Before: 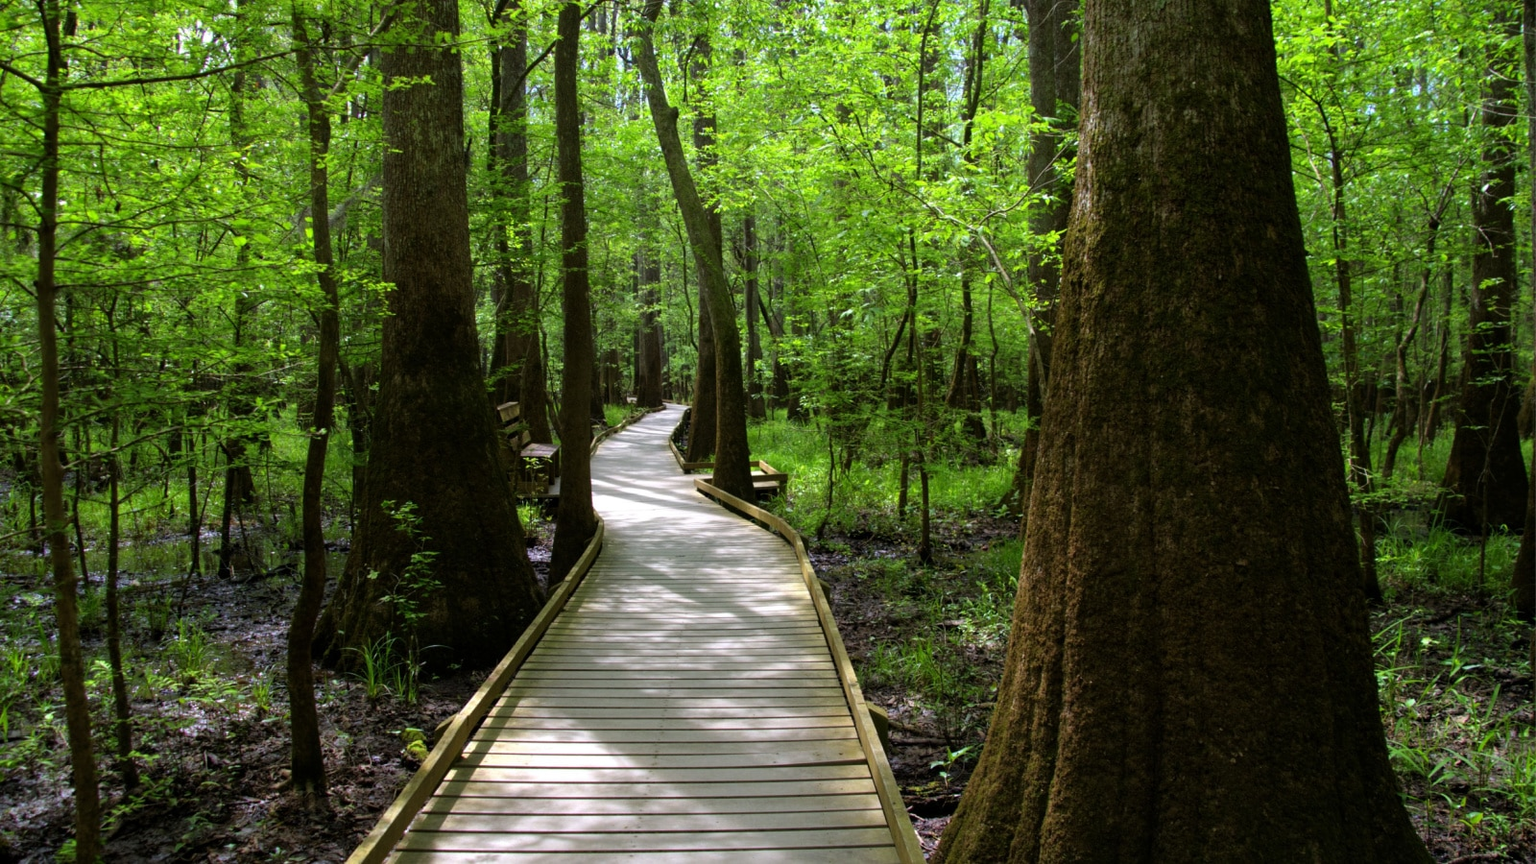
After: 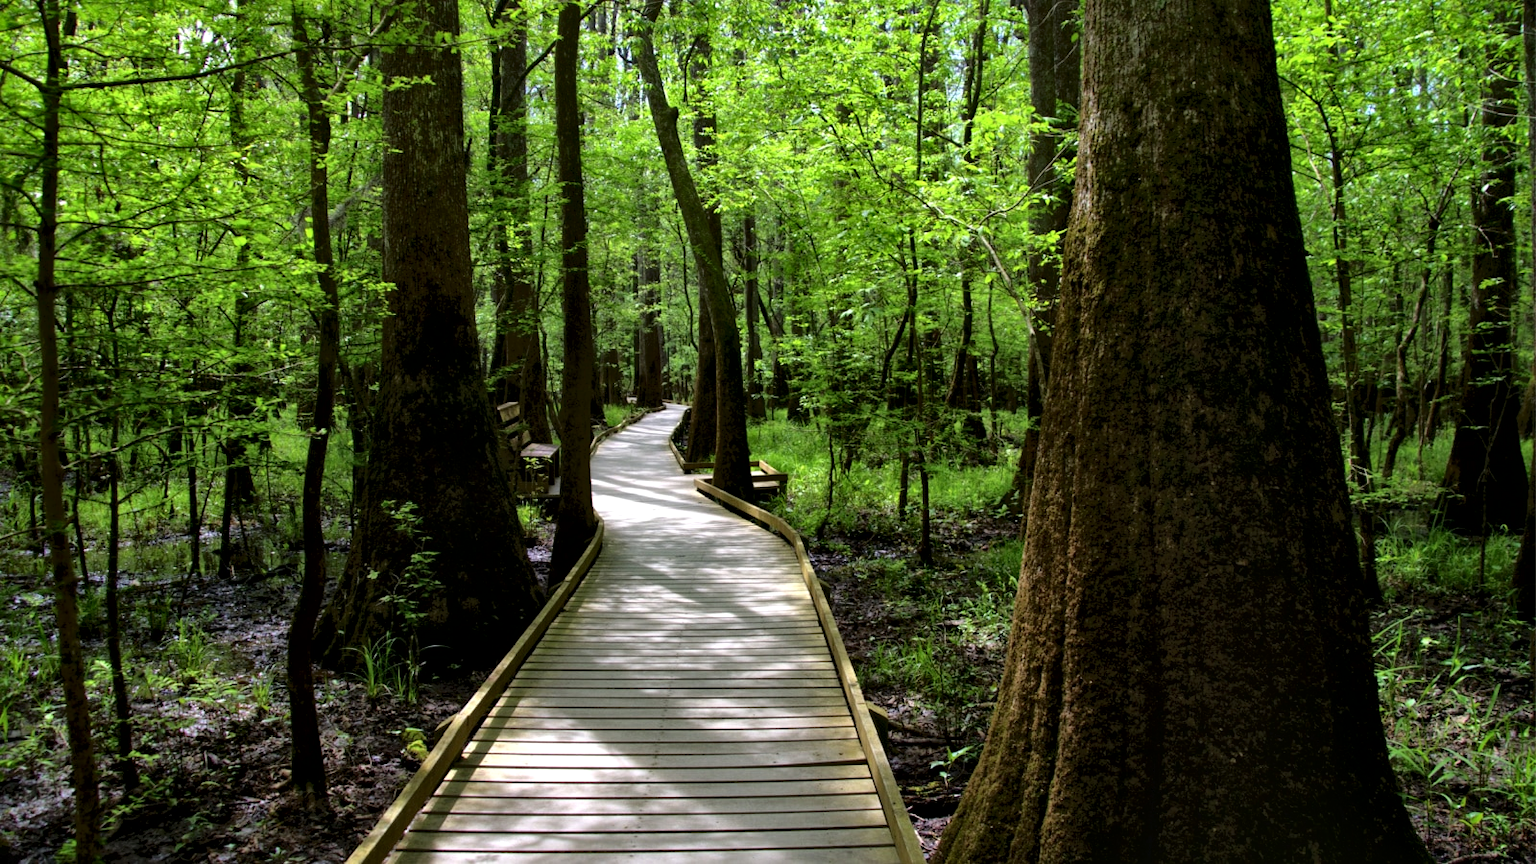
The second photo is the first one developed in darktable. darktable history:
local contrast: mode bilateral grid, contrast 25, coarseness 60, detail 152%, midtone range 0.2
tone curve: curves: ch0 [(0, 0) (0.003, 0.026) (0.011, 0.024) (0.025, 0.022) (0.044, 0.031) (0.069, 0.067) (0.1, 0.094) (0.136, 0.102) (0.177, 0.14) (0.224, 0.189) (0.277, 0.238) (0.335, 0.325) (0.399, 0.379) (0.468, 0.453) (0.543, 0.528) (0.623, 0.609) (0.709, 0.695) (0.801, 0.793) (0.898, 0.898) (1, 1)], color space Lab, independent channels, preserve colors none
